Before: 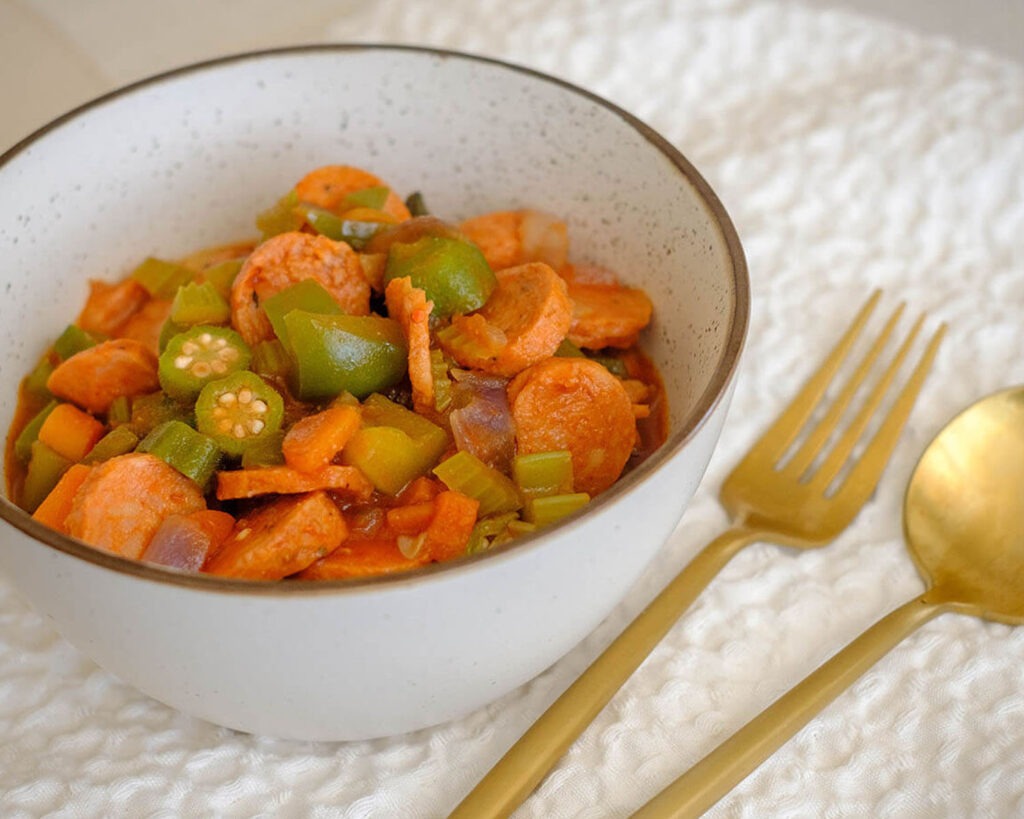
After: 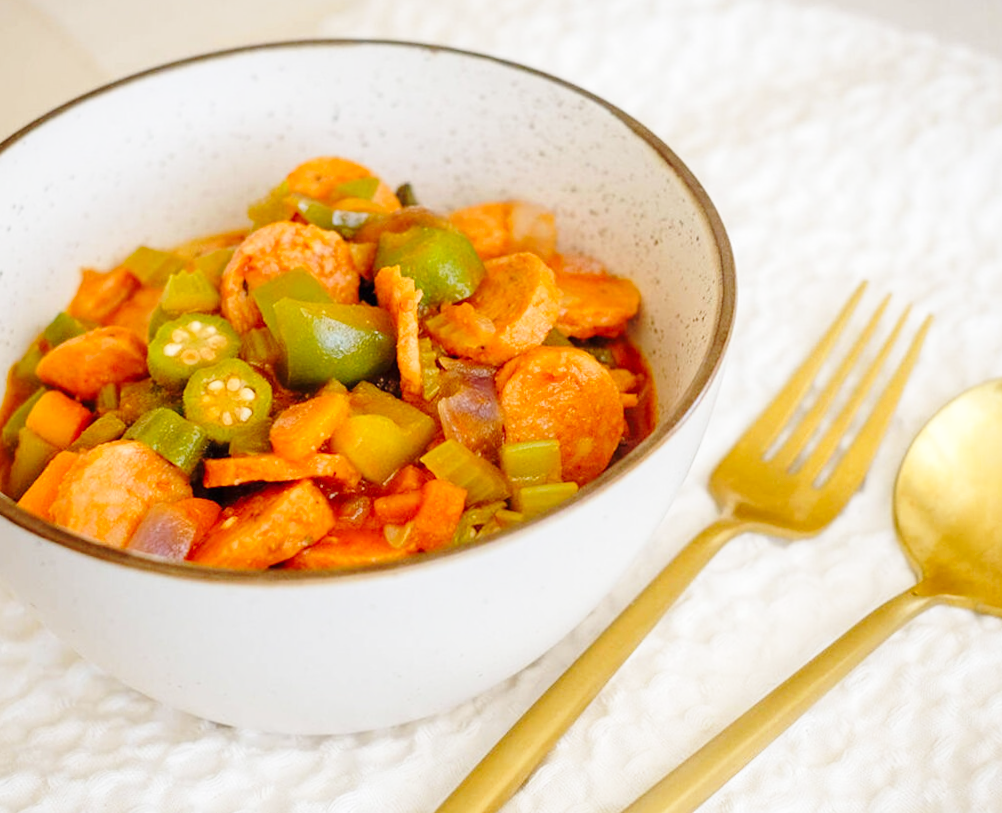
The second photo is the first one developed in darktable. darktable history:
rotate and perspective: rotation 0.226°, lens shift (vertical) -0.042, crop left 0.023, crop right 0.982, crop top 0.006, crop bottom 0.994
base curve: curves: ch0 [(0, 0) (0.028, 0.03) (0.121, 0.232) (0.46, 0.748) (0.859, 0.968) (1, 1)], preserve colors none
